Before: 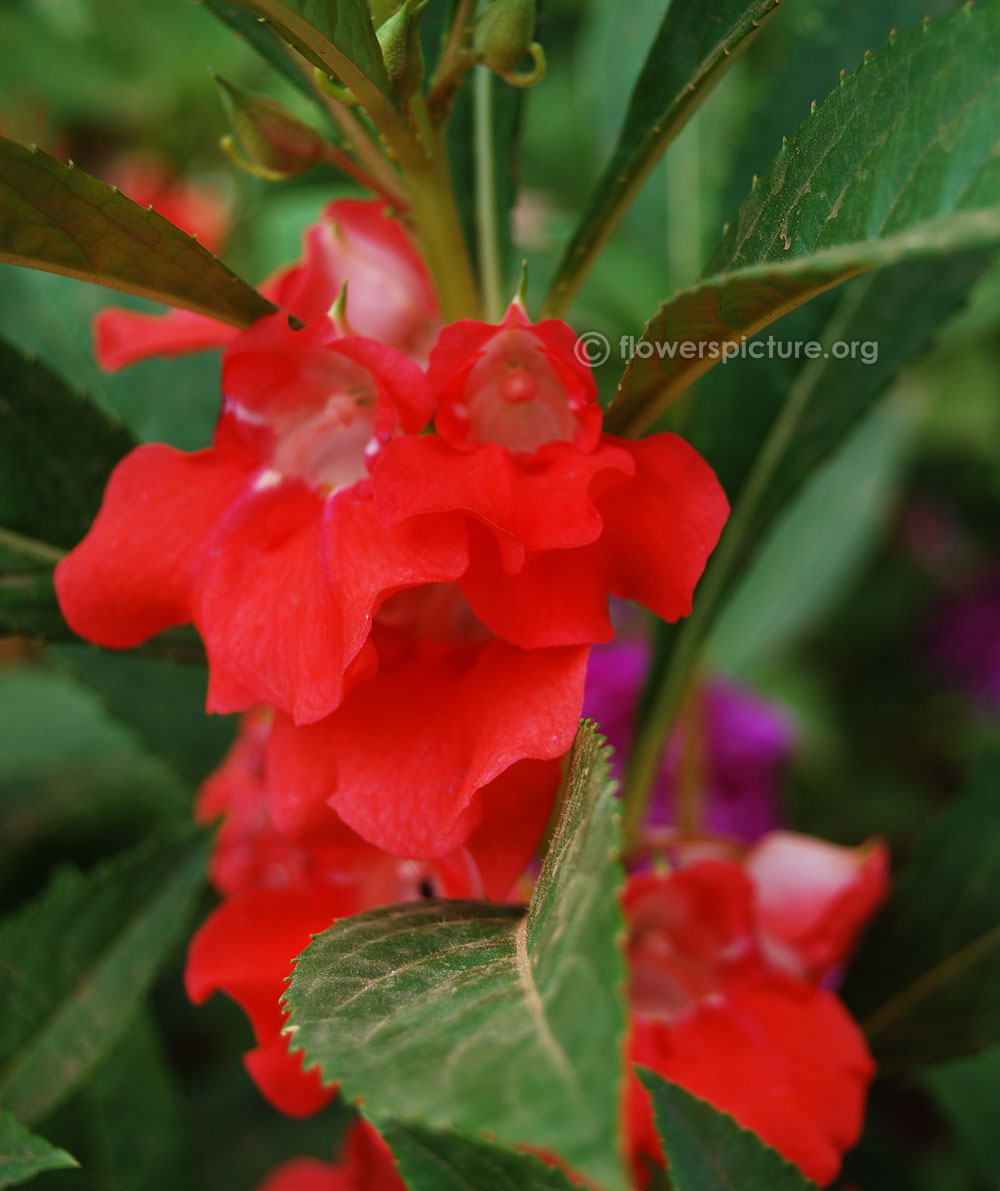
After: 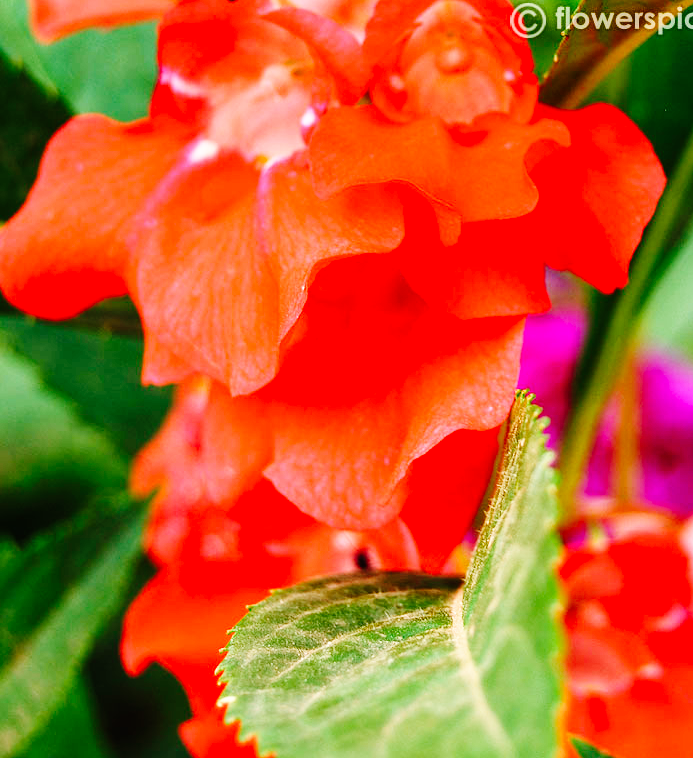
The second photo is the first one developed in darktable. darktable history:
crop: left 6.488%, top 27.668%, right 24.183%, bottom 8.656%
exposure: black level correction 0.001, exposure 0.5 EV, compensate exposure bias true, compensate highlight preservation false
base curve: curves: ch0 [(0, 0) (0, 0) (0.002, 0.001) (0.008, 0.003) (0.019, 0.011) (0.037, 0.037) (0.064, 0.11) (0.102, 0.232) (0.152, 0.379) (0.216, 0.524) (0.296, 0.665) (0.394, 0.789) (0.512, 0.881) (0.651, 0.945) (0.813, 0.986) (1, 1)], preserve colors none
